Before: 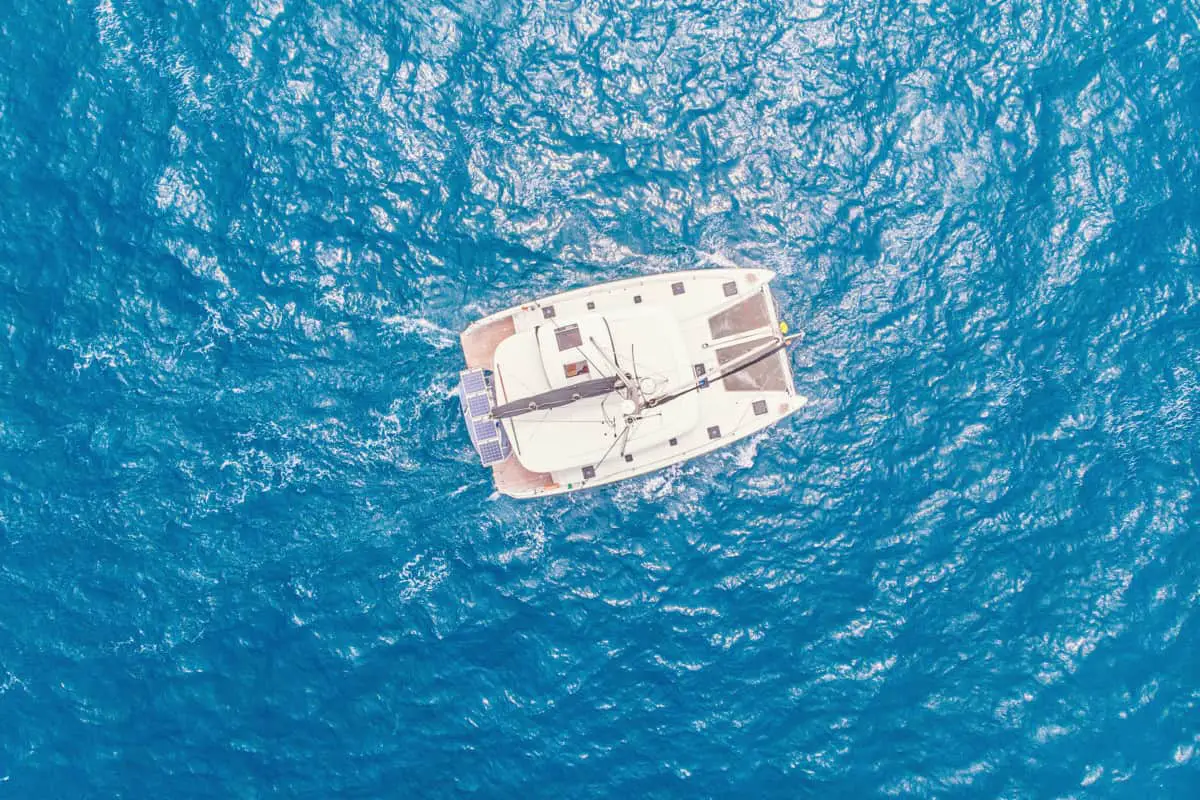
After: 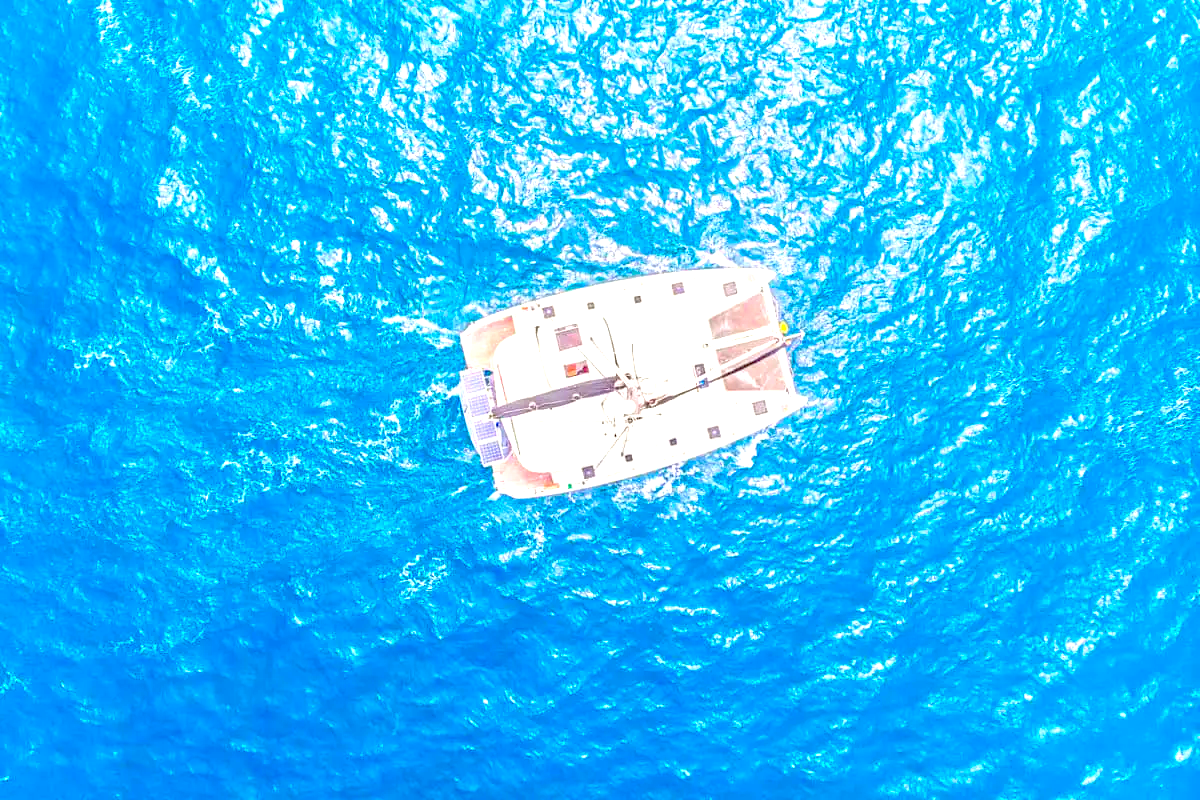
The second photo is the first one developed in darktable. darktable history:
haze removal: compatibility mode true, adaptive false
exposure: black level correction 0, exposure 0.933 EV, compensate highlight preservation false
contrast brightness saturation: saturation 0.506
